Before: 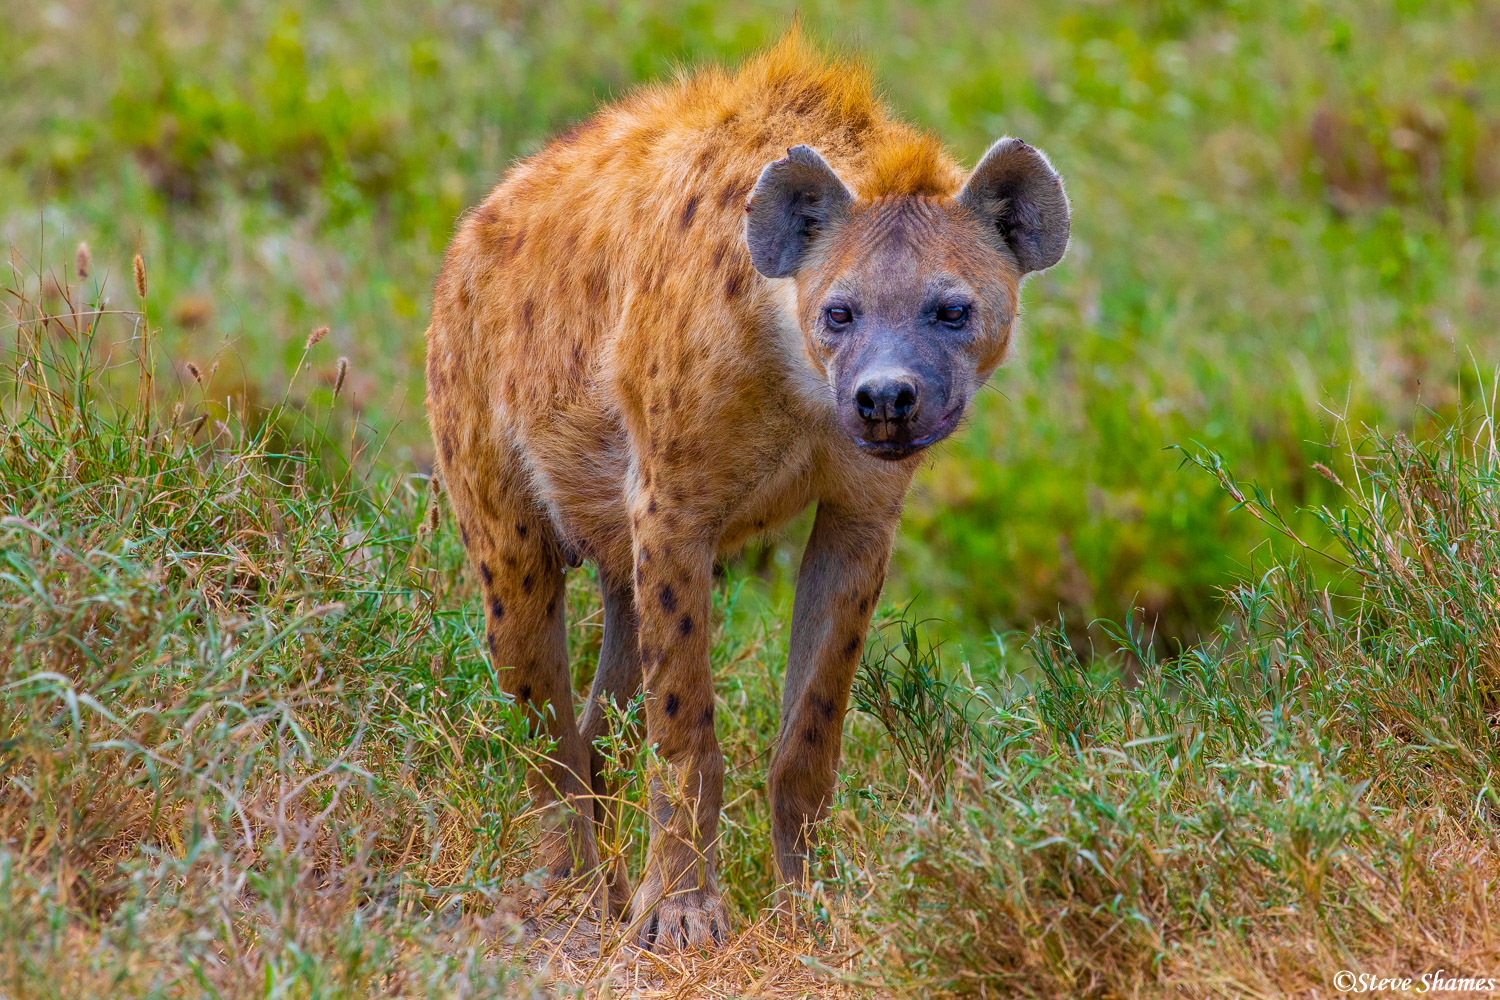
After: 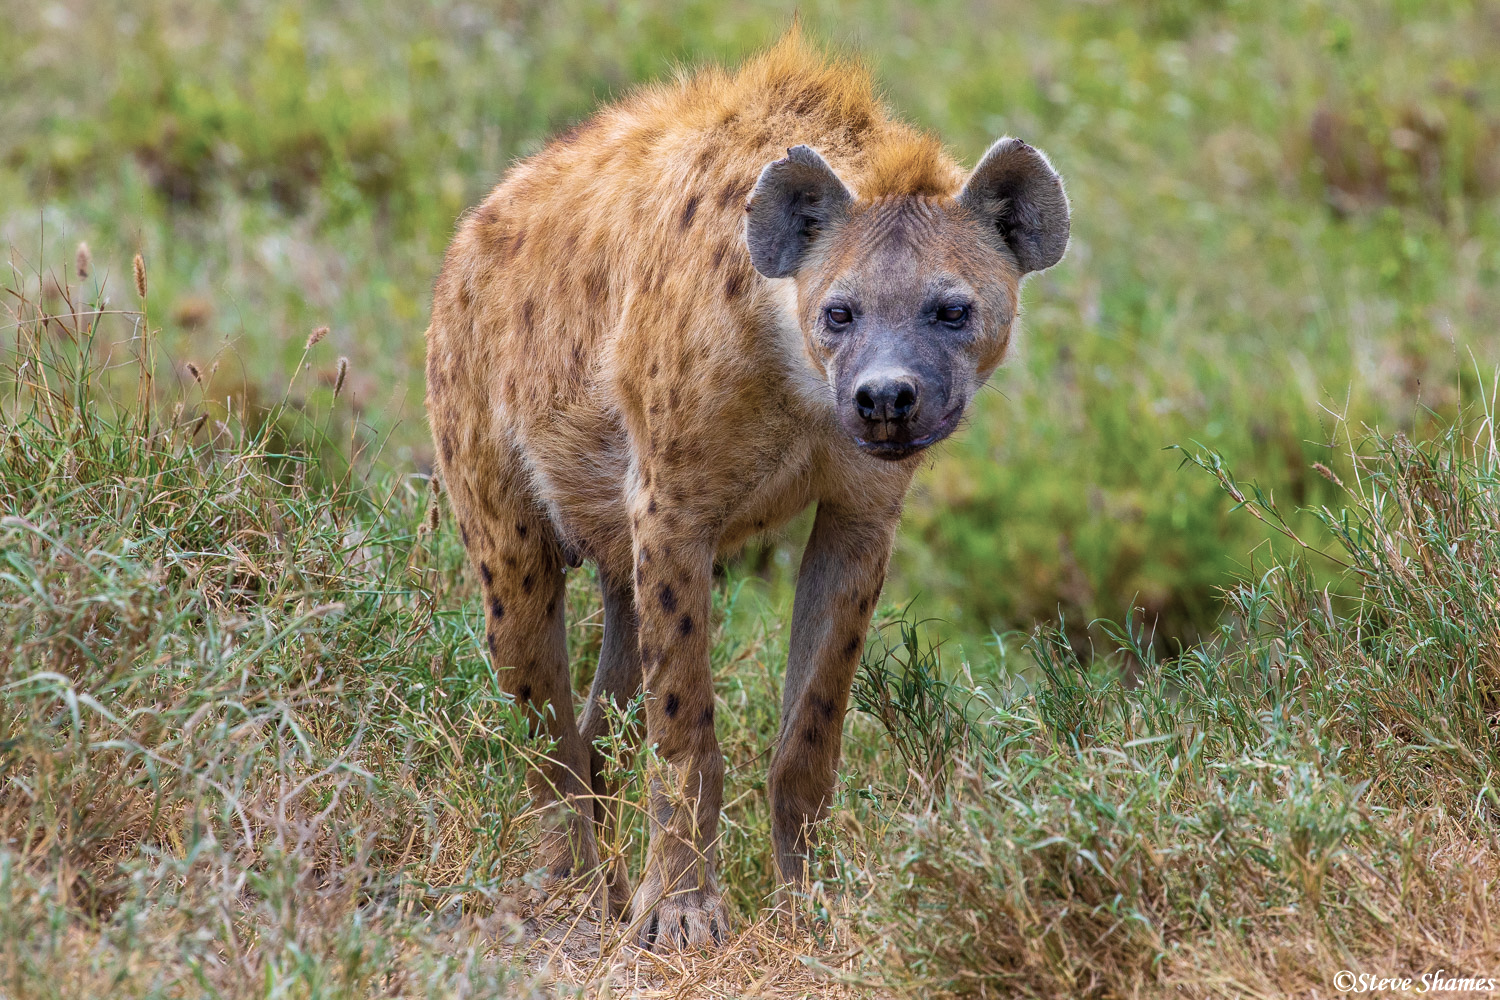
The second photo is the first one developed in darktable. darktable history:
contrast brightness saturation: contrast 0.101, saturation -0.36
exposure: exposure 0.124 EV, compensate highlight preservation false
